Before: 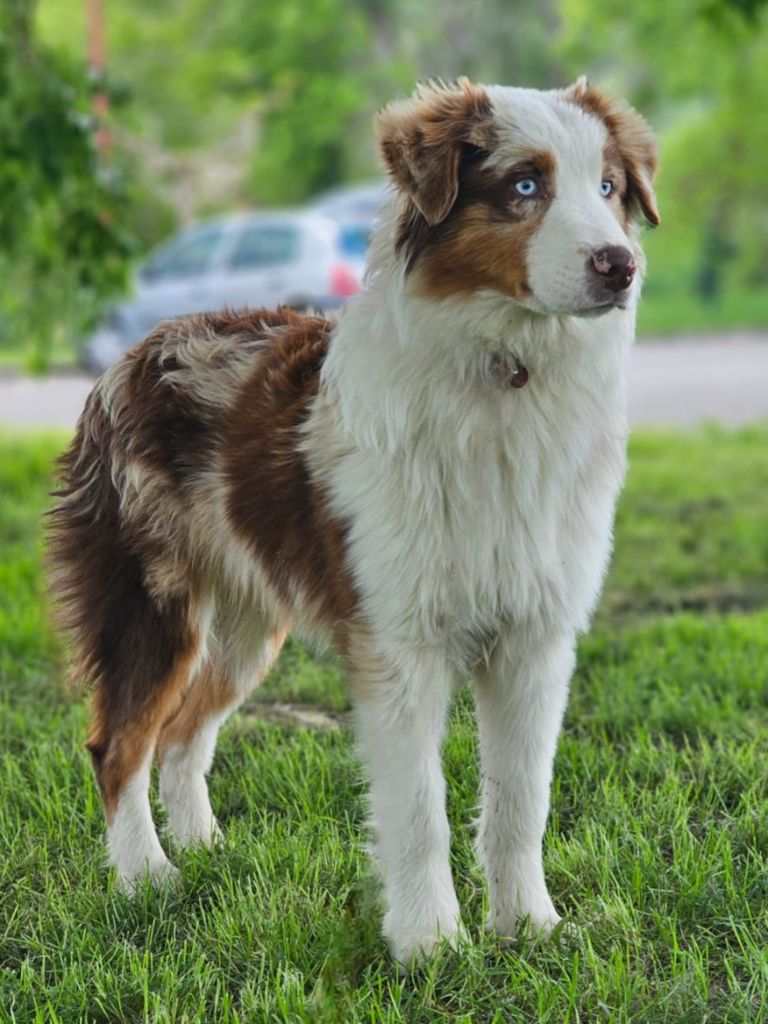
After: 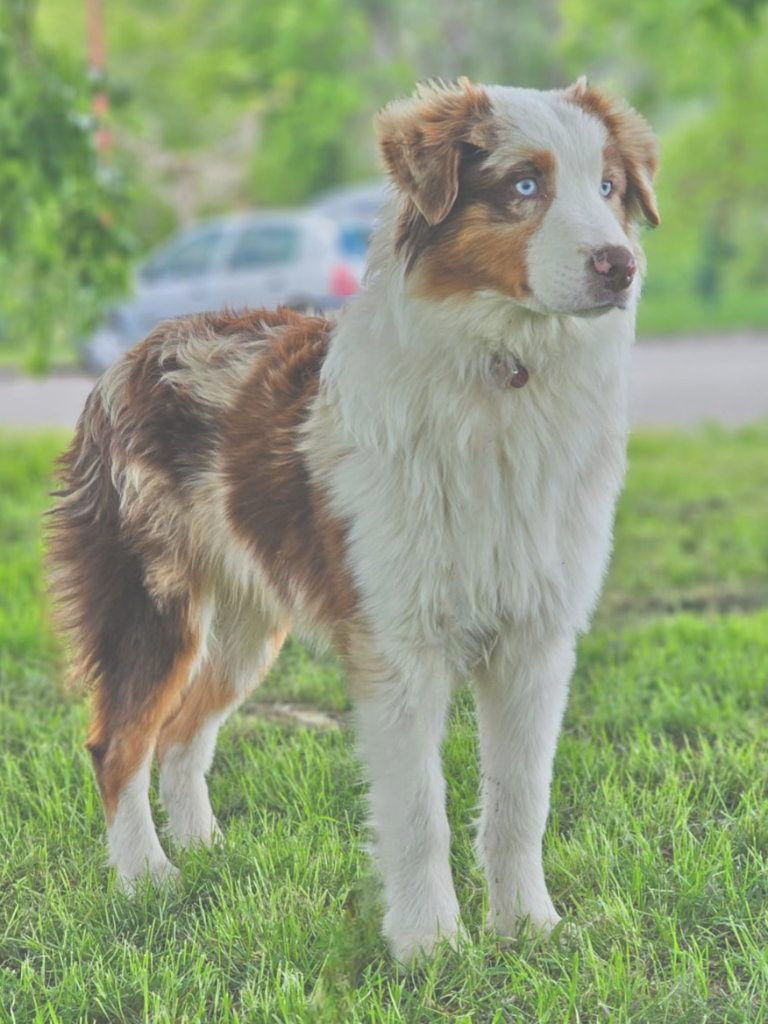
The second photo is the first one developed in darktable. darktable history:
tone equalizer: -7 EV 0.15 EV, -6 EV 0.6 EV, -5 EV 1.15 EV, -4 EV 1.33 EV, -3 EV 1.15 EV, -2 EV 0.6 EV, -1 EV 0.15 EV, mask exposure compensation -0.5 EV
exposure: black level correction -0.014, exposure -0.193 EV, compensate highlight preservation false
contrast brightness saturation: contrast -0.15, brightness 0.05, saturation -0.12
